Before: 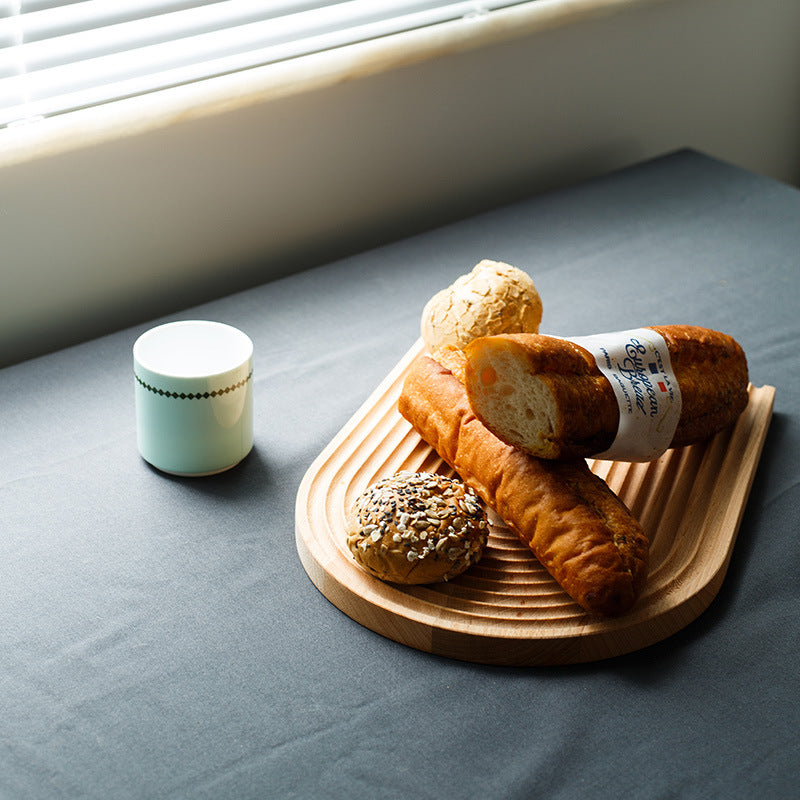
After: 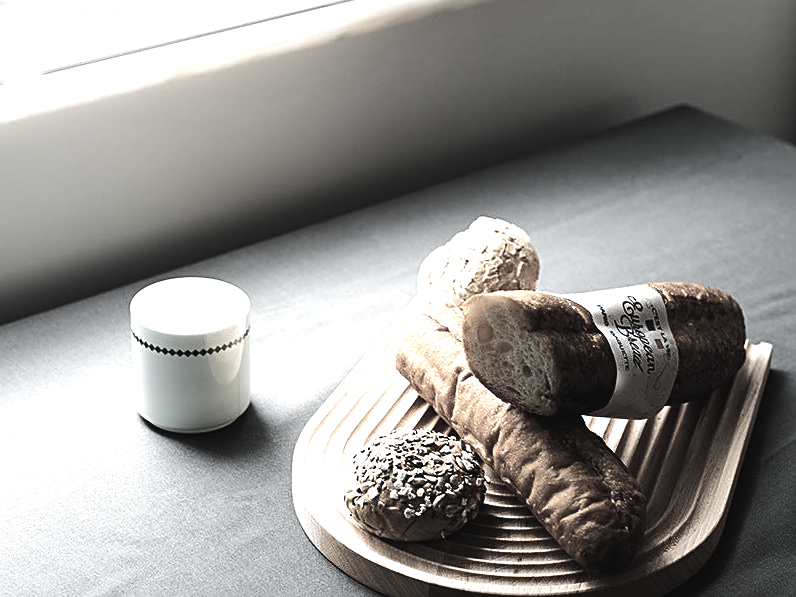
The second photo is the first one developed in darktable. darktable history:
crop: left 0.387%, top 5.469%, bottom 19.809%
color zones: curves: ch0 [(0.018, 0.548) (0.197, 0.654) (0.425, 0.447) (0.605, 0.658) (0.732, 0.579)]; ch1 [(0.105, 0.531) (0.224, 0.531) (0.386, 0.39) (0.618, 0.456) (0.732, 0.456) (0.956, 0.421)]; ch2 [(0.039, 0.583) (0.215, 0.465) (0.399, 0.544) (0.465, 0.548) (0.614, 0.447) (0.724, 0.43) (0.882, 0.623) (0.956, 0.632)]
color correction: saturation 0.2
exposure: black level correction 0.001, compensate highlight preservation false
color balance rgb: global offset › luminance 0.71%, perceptual saturation grading › global saturation -11.5%, perceptual brilliance grading › highlights 17.77%, perceptual brilliance grading › mid-tones 31.71%, perceptual brilliance grading › shadows -31.01%, global vibrance 50%
sharpen: on, module defaults
